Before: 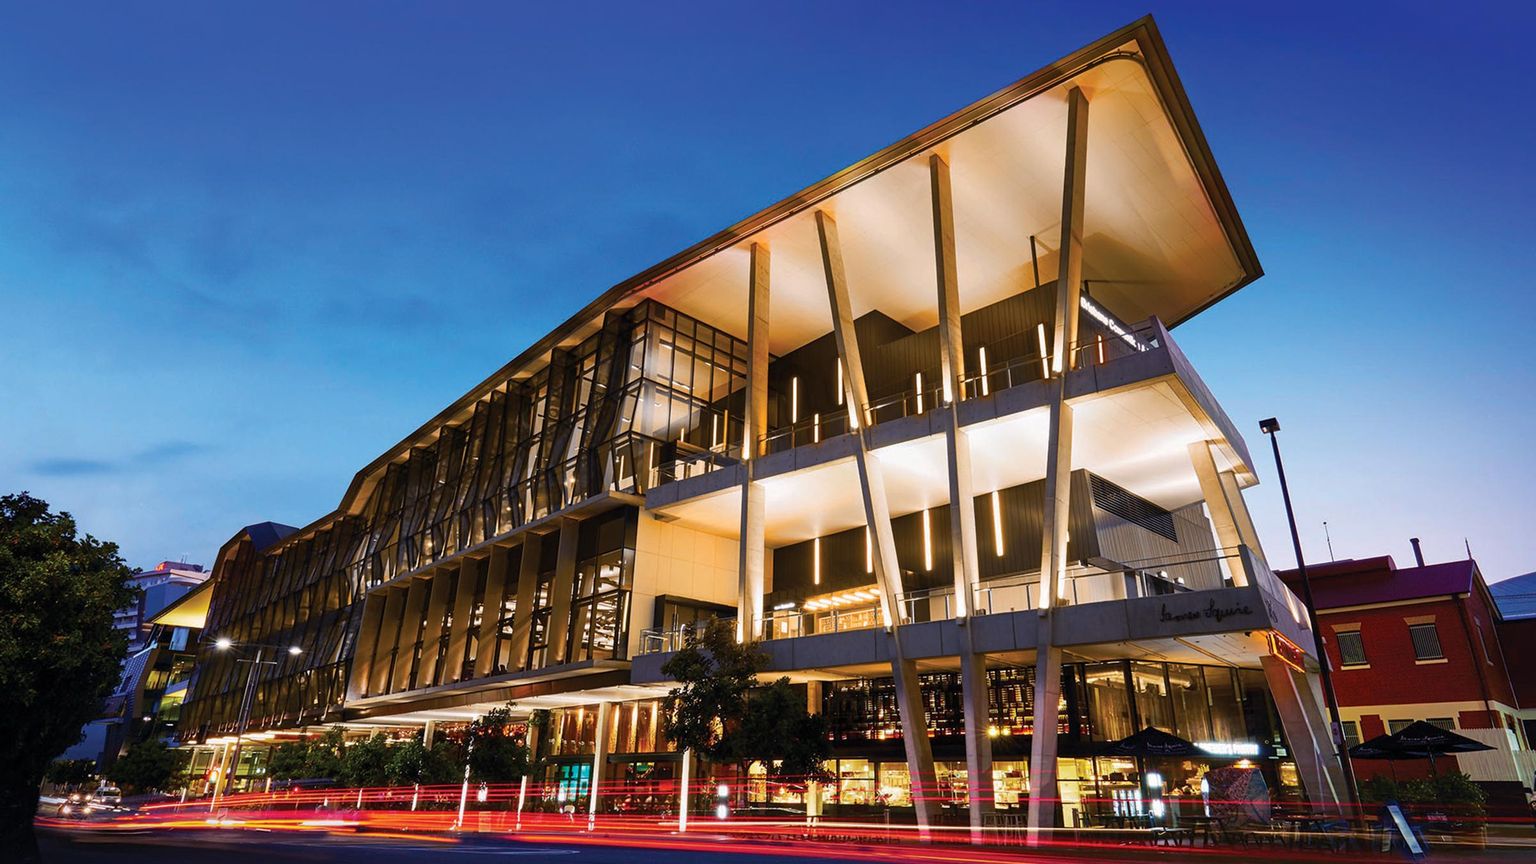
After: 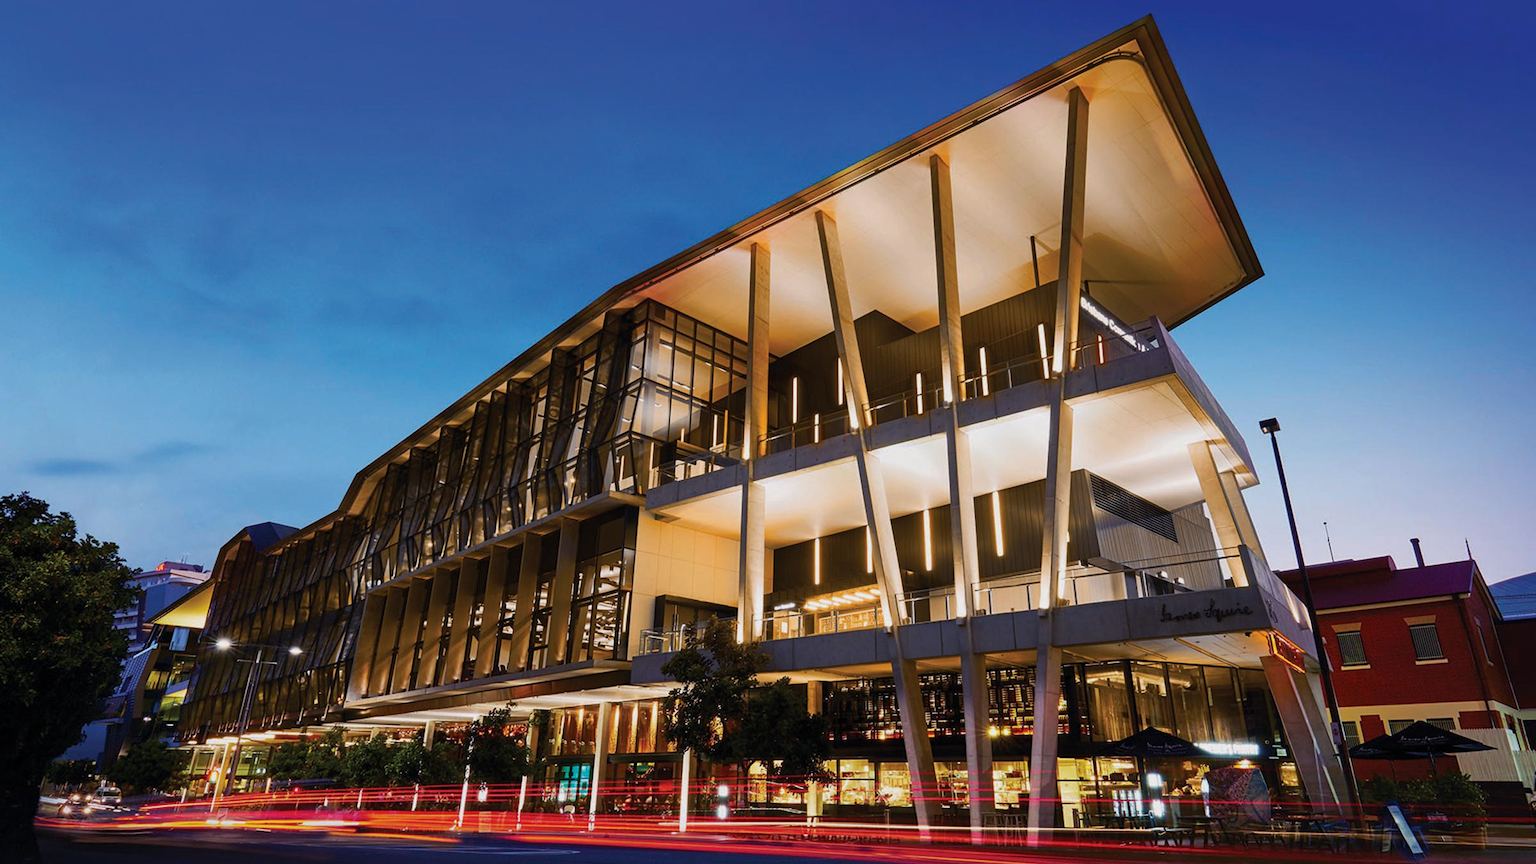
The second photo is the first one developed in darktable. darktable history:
exposure: exposure -0.243 EV, compensate highlight preservation false
